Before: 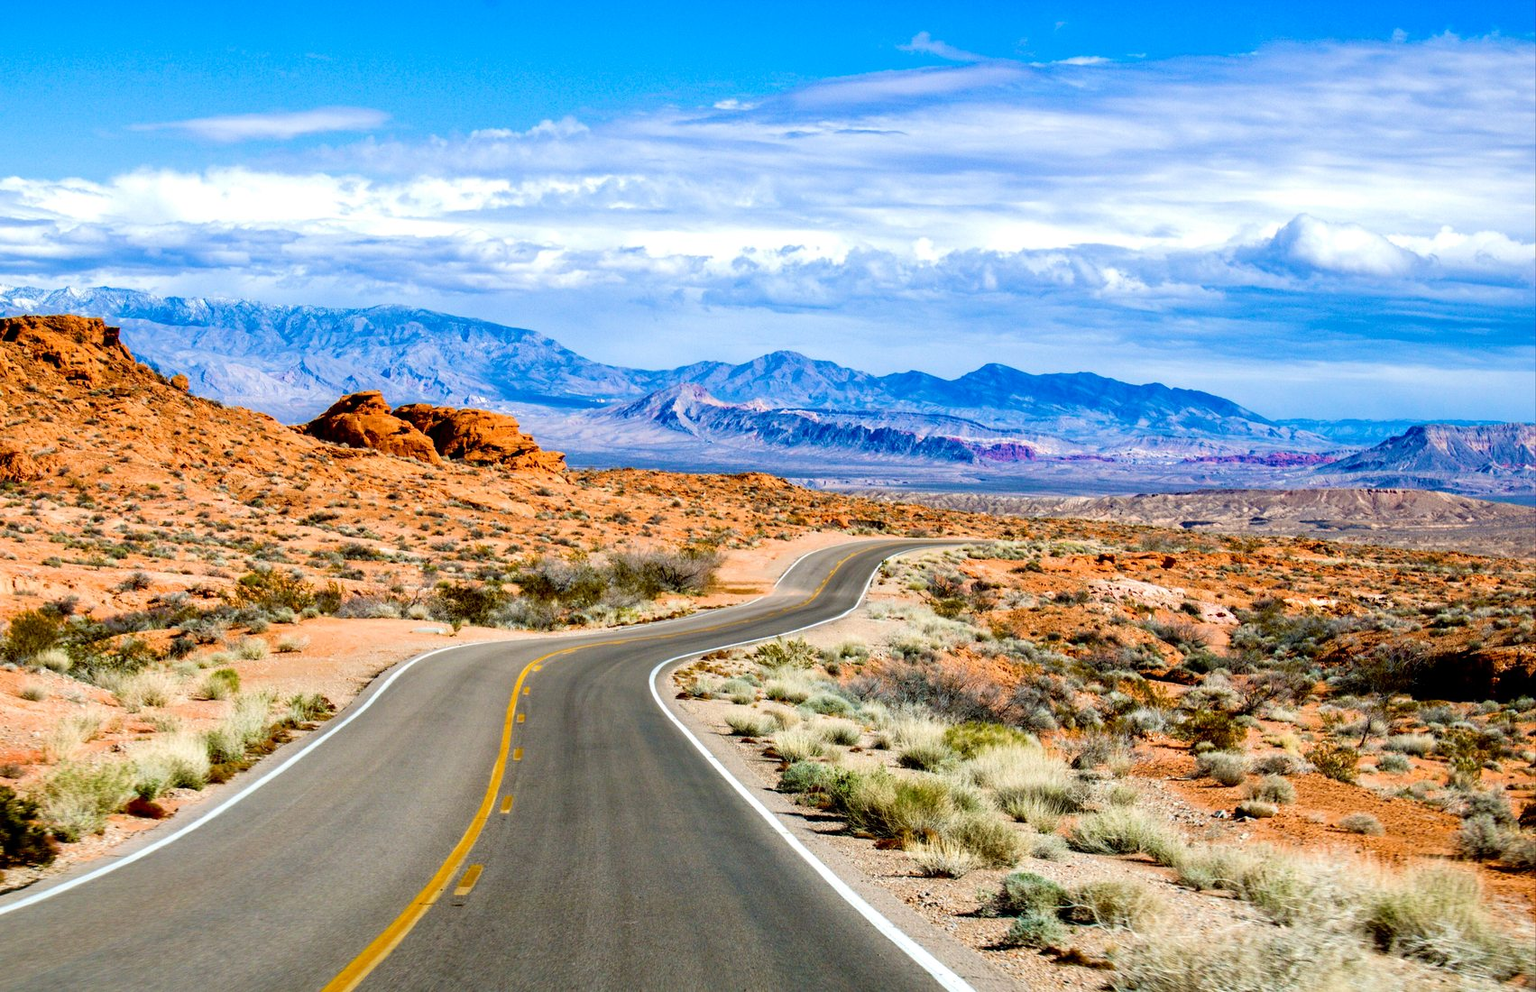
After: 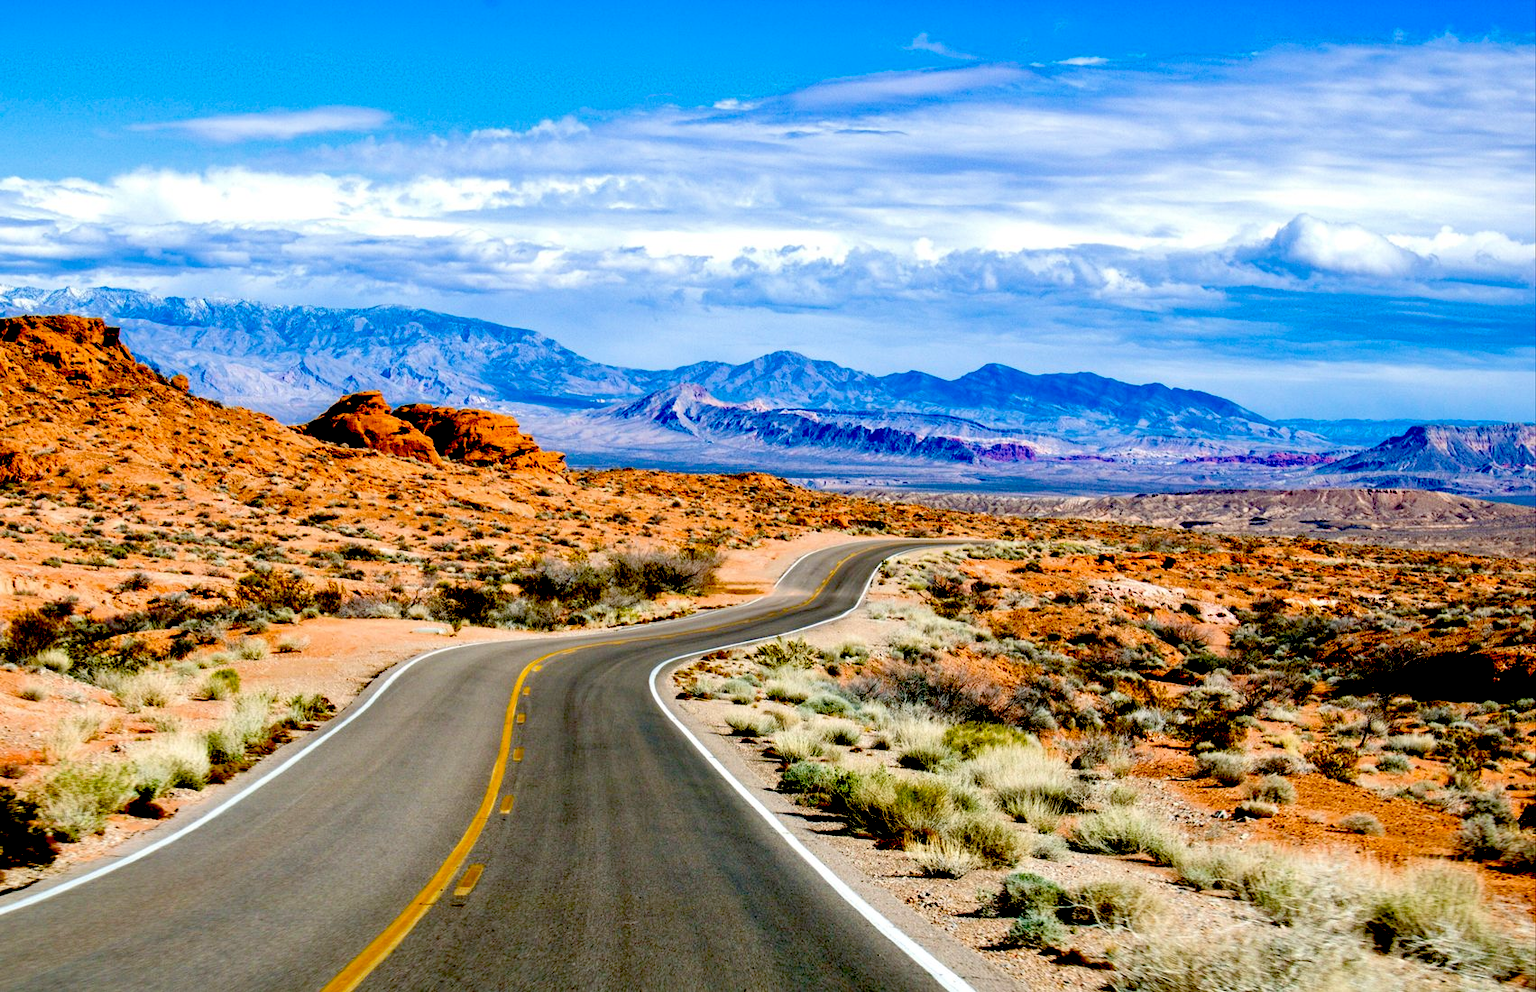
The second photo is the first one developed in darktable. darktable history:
exposure: black level correction 0.058, compensate exposure bias true, compensate highlight preservation false
shadows and highlights: shadows 20.37, highlights -19.37, soften with gaussian
